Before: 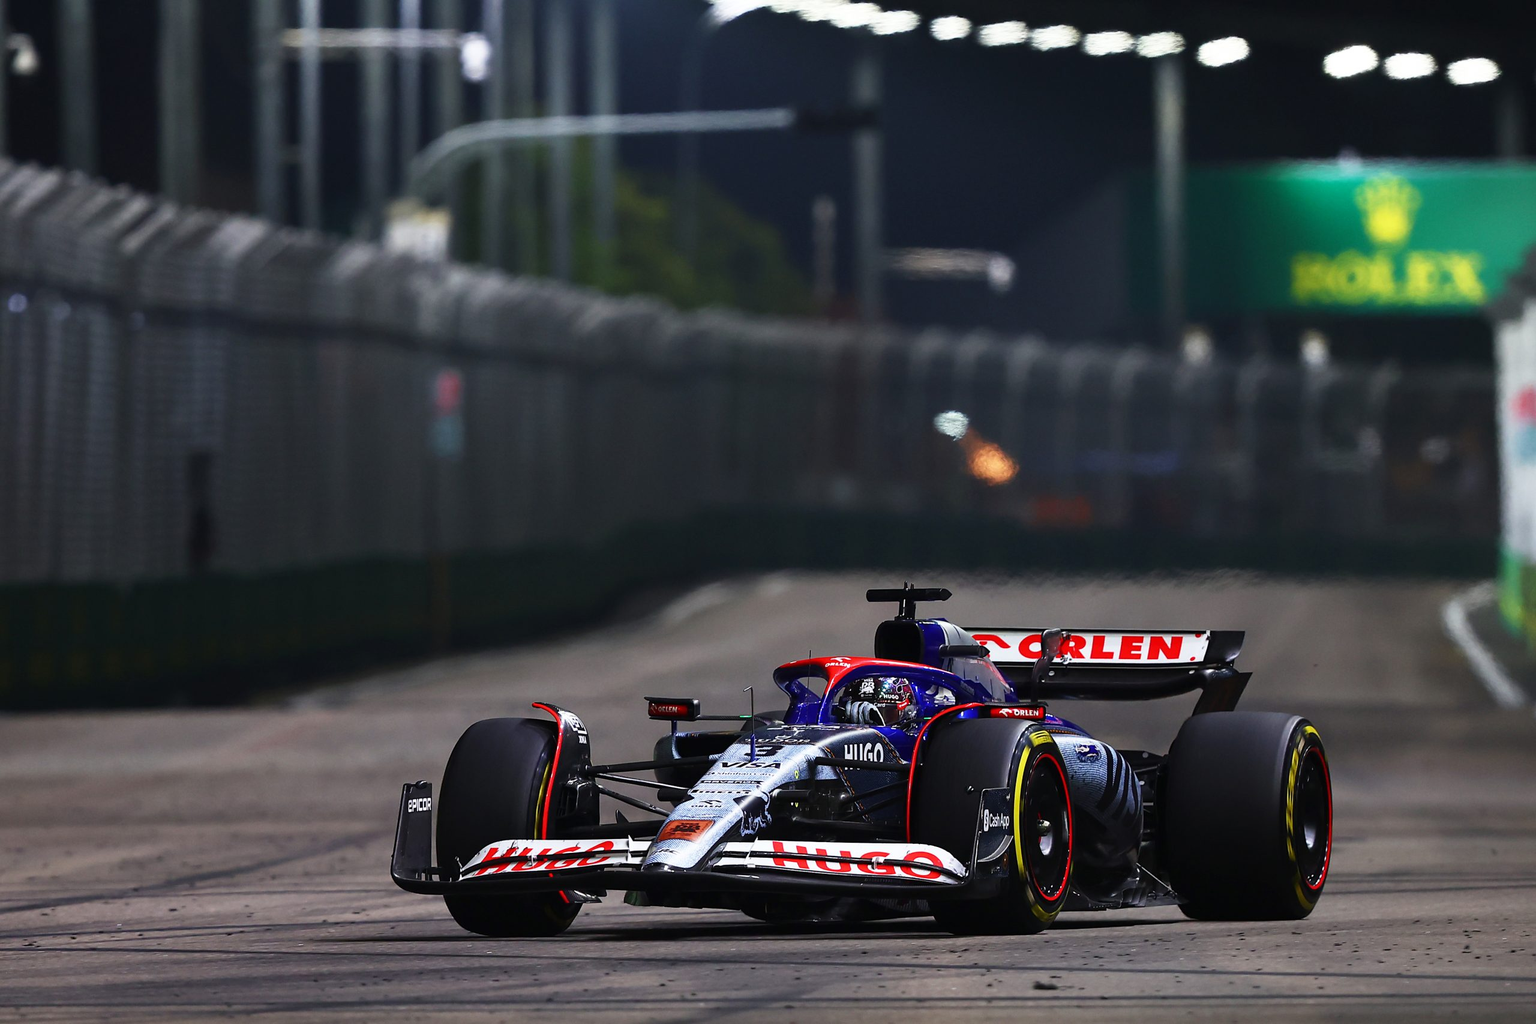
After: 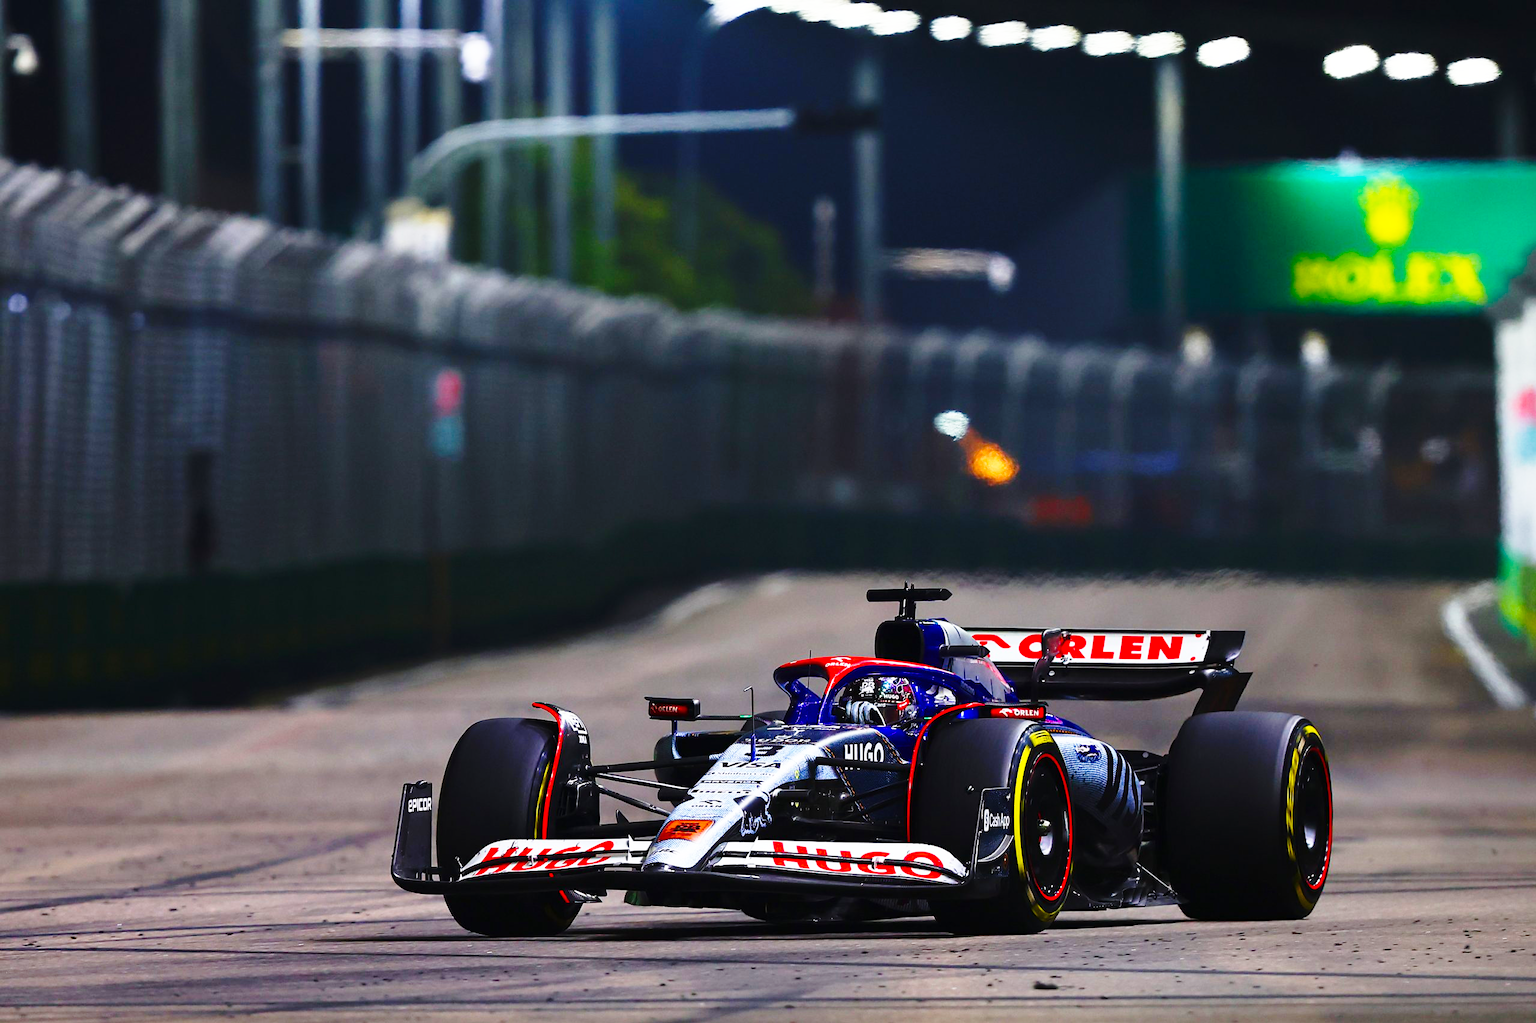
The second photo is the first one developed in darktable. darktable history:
color balance rgb: linear chroma grading › global chroma 14.367%, perceptual saturation grading › global saturation 25.844%, global vibrance 9.637%
base curve: curves: ch0 [(0, 0) (0.028, 0.03) (0.121, 0.232) (0.46, 0.748) (0.859, 0.968) (1, 1)], preserve colors none
